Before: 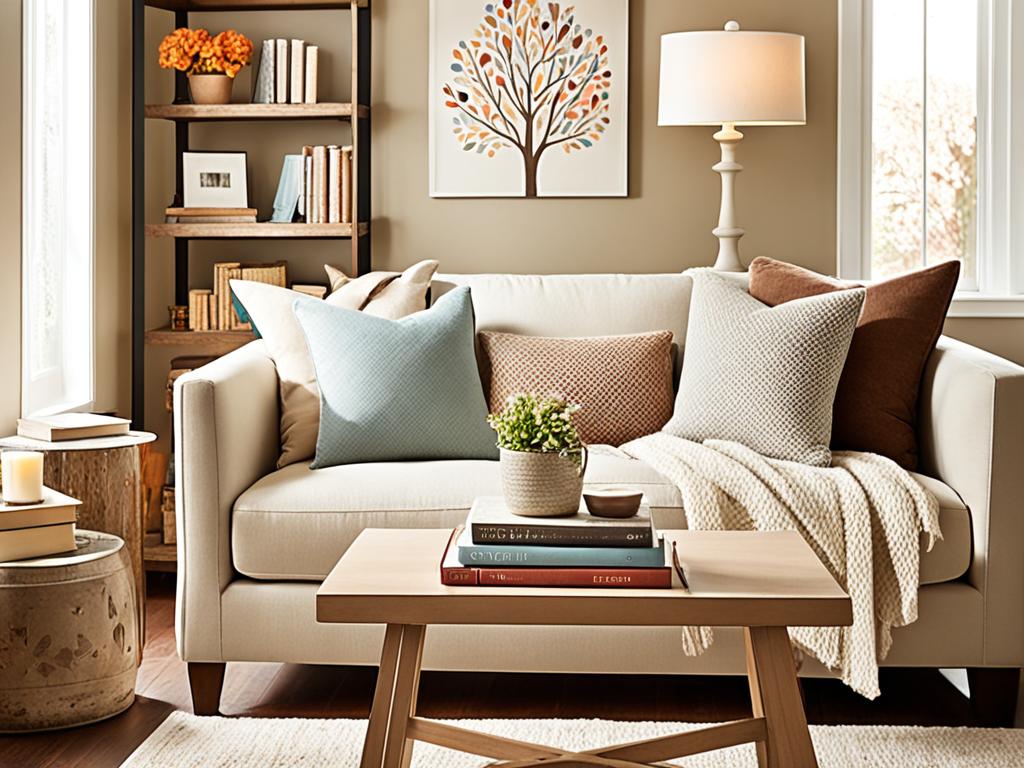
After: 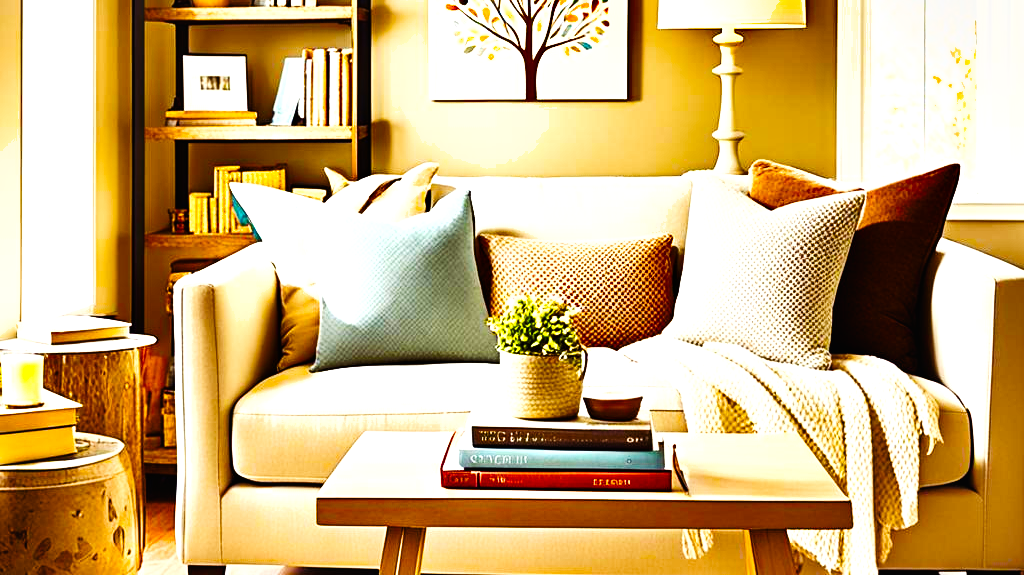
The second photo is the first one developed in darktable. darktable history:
color balance rgb: shadows lift › chroma 6.228%, shadows lift › hue 303.43°, power › luminance 3.105%, power › hue 230.15°, linear chroma grading › global chroma 15.464%, perceptual saturation grading › global saturation 41.814%, global vibrance 35.312%, contrast 10.514%
tone equalizer: -8 EV -1.06 EV, -7 EV -1.01 EV, -6 EV -0.857 EV, -5 EV -0.541 EV, -3 EV 0.572 EV, -2 EV 0.851 EV, -1 EV 0.988 EV, +0 EV 1.06 EV
tone curve: curves: ch0 [(0, 0.011) (0.139, 0.106) (0.295, 0.271) (0.499, 0.523) (0.739, 0.782) (0.857, 0.879) (1, 0.967)]; ch1 [(0, 0) (0.272, 0.249) (0.388, 0.385) (0.469, 0.456) (0.495, 0.497) (0.524, 0.518) (0.602, 0.623) (0.725, 0.779) (1, 1)]; ch2 [(0, 0) (0.125, 0.089) (0.353, 0.329) (0.443, 0.408) (0.502, 0.499) (0.548, 0.549) (0.608, 0.635) (1, 1)], preserve colors none
crop and rotate: top 12.631%, bottom 12.383%
shadows and highlights: soften with gaussian
